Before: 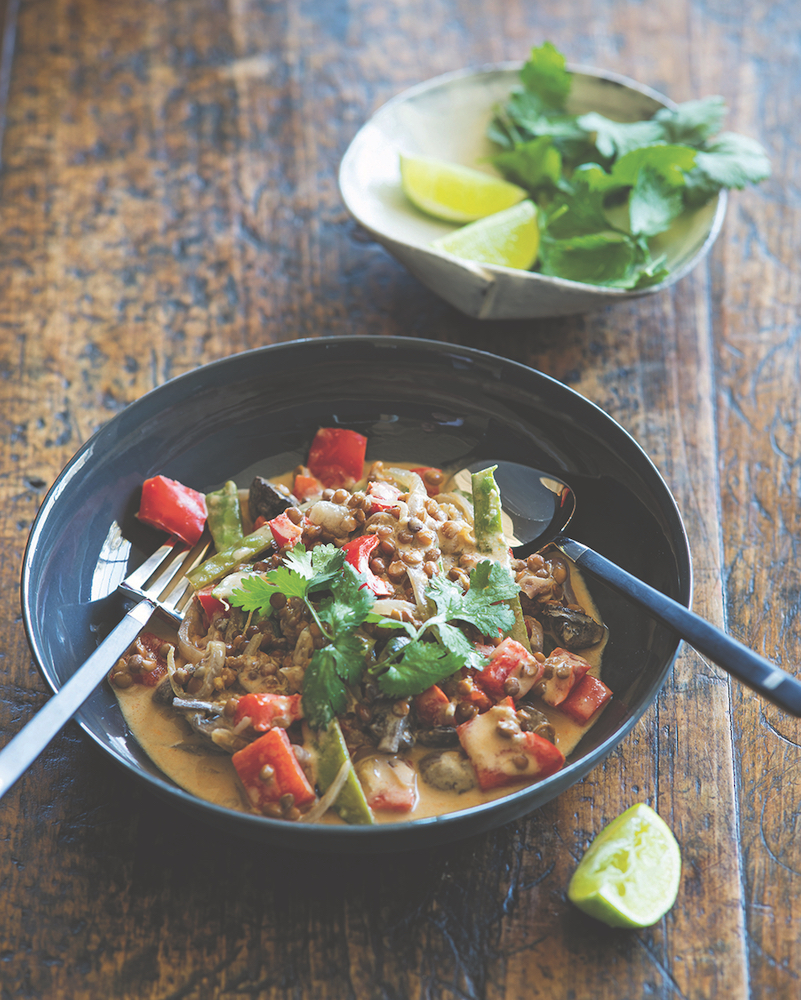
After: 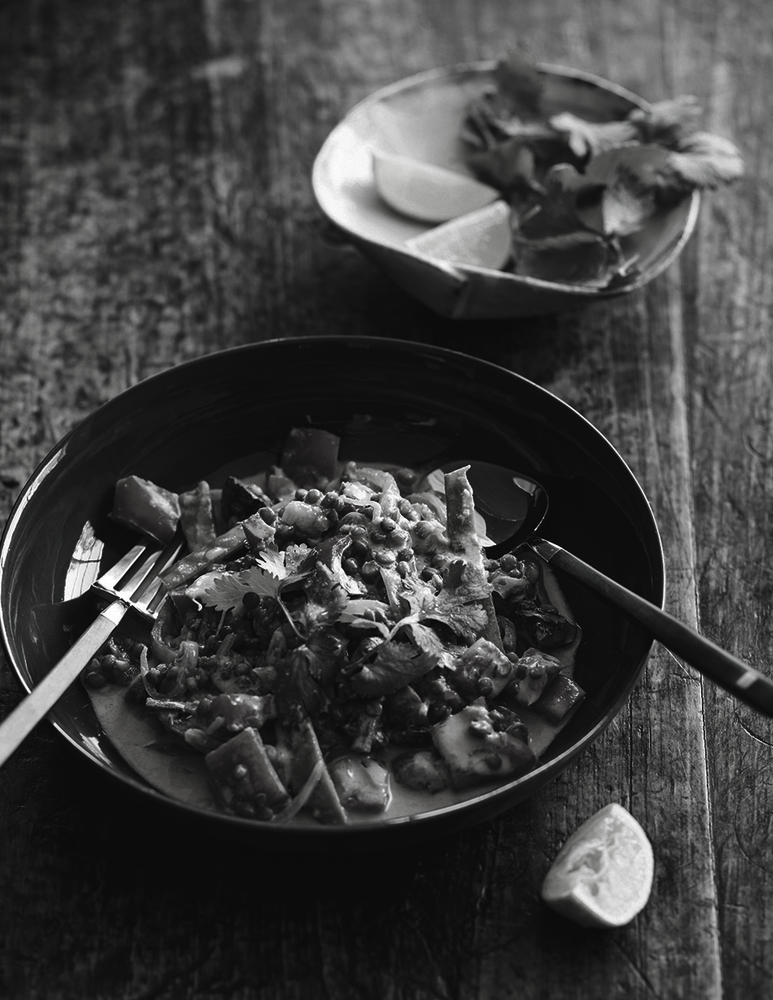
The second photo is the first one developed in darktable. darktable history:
crop and rotate: left 3.494%
contrast brightness saturation: contrast 0.018, brightness -0.982, saturation -0.981
